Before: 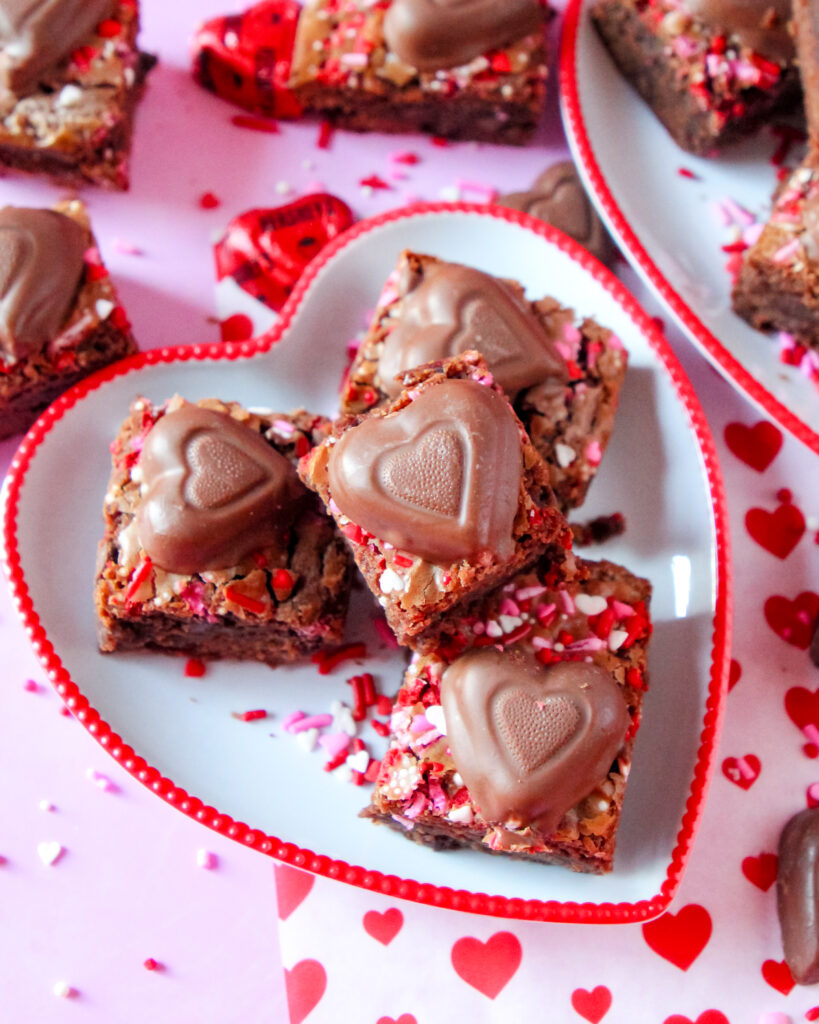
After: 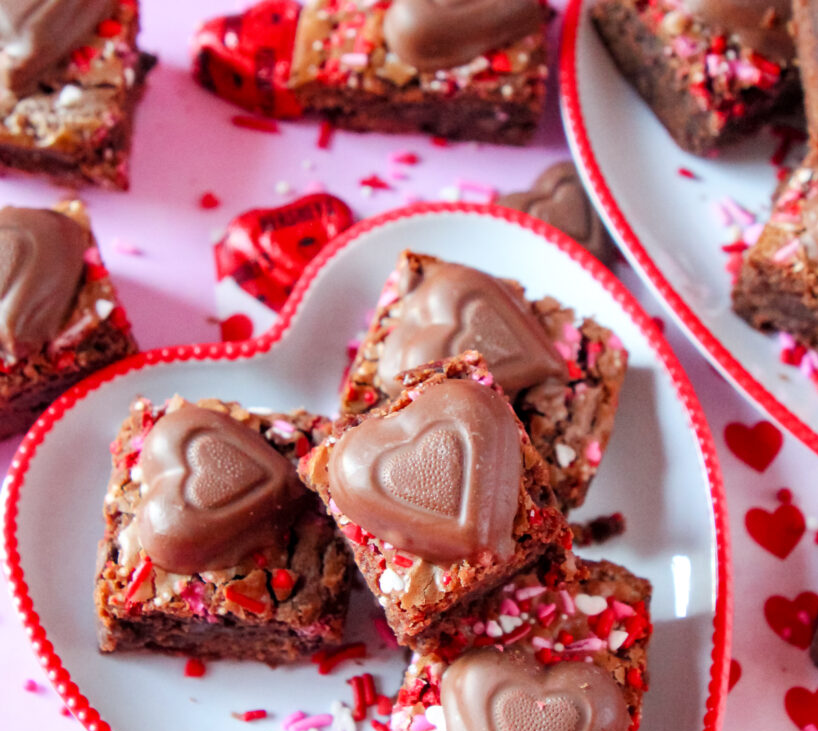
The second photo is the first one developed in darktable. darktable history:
exposure: compensate exposure bias true, compensate highlight preservation false
crop: bottom 28.576%
